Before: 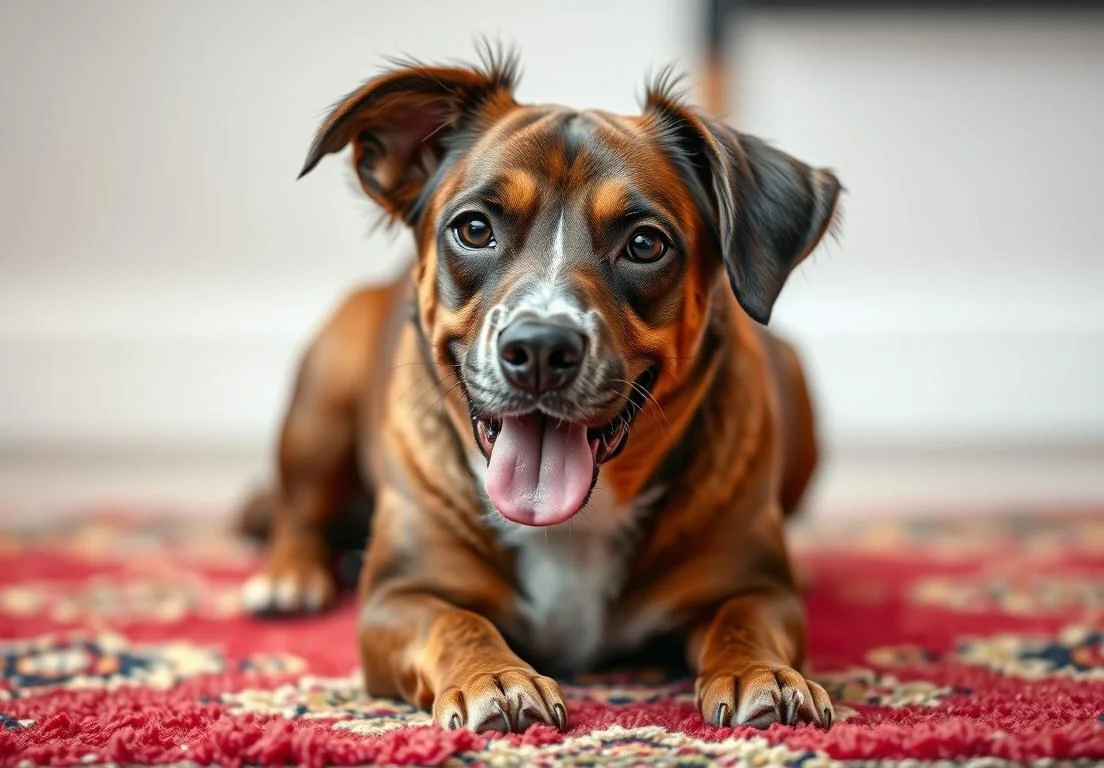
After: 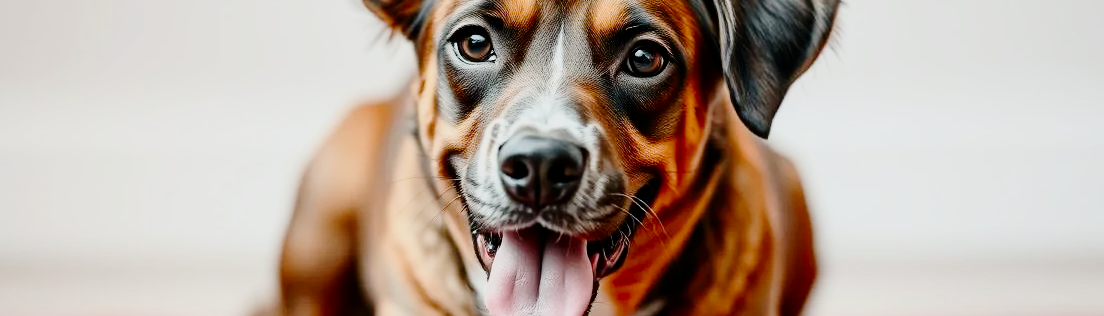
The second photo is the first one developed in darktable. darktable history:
contrast brightness saturation: contrast 0.221
filmic rgb: black relative exposure -7.29 EV, white relative exposure 5.05 EV, threshold 3.03 EV, hardness 3.19, enable highlight reconstruction true
tone curve: curves: ch0 [(0, 0) (0.26, 0.424) (0.417, 0.585) (1, 1)], preserve colors none
crop and rotate: top 24.337%, bottom 34.492%
